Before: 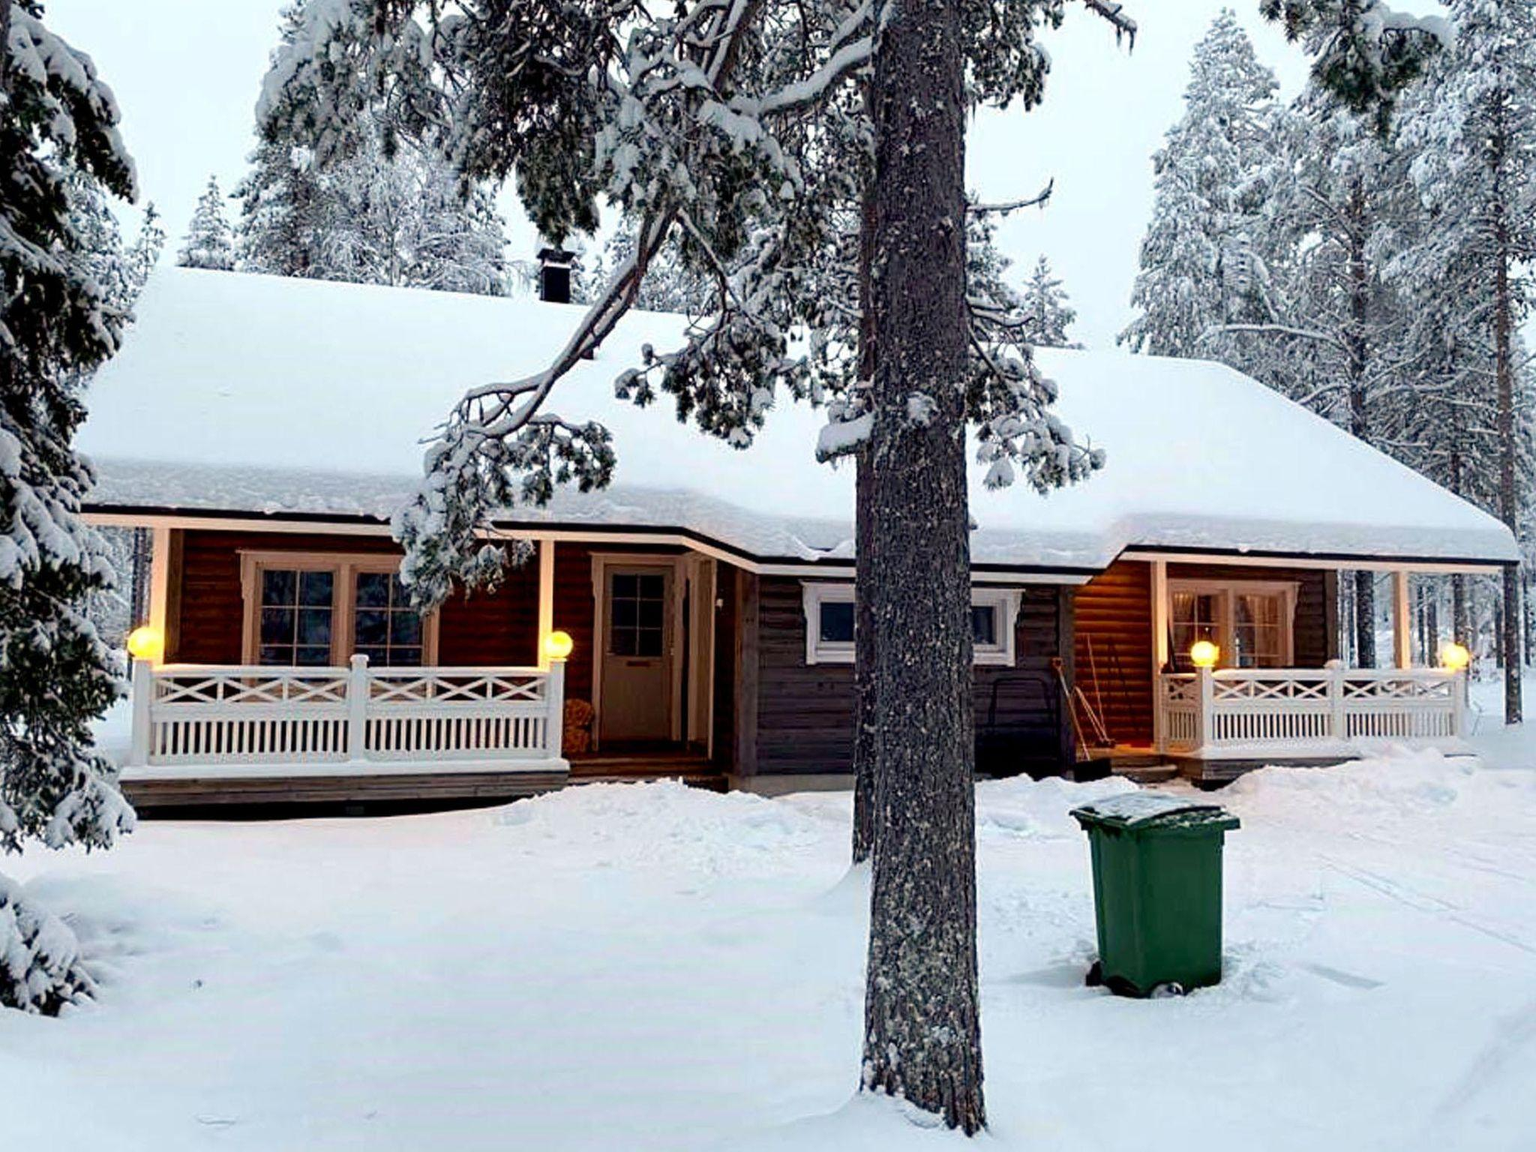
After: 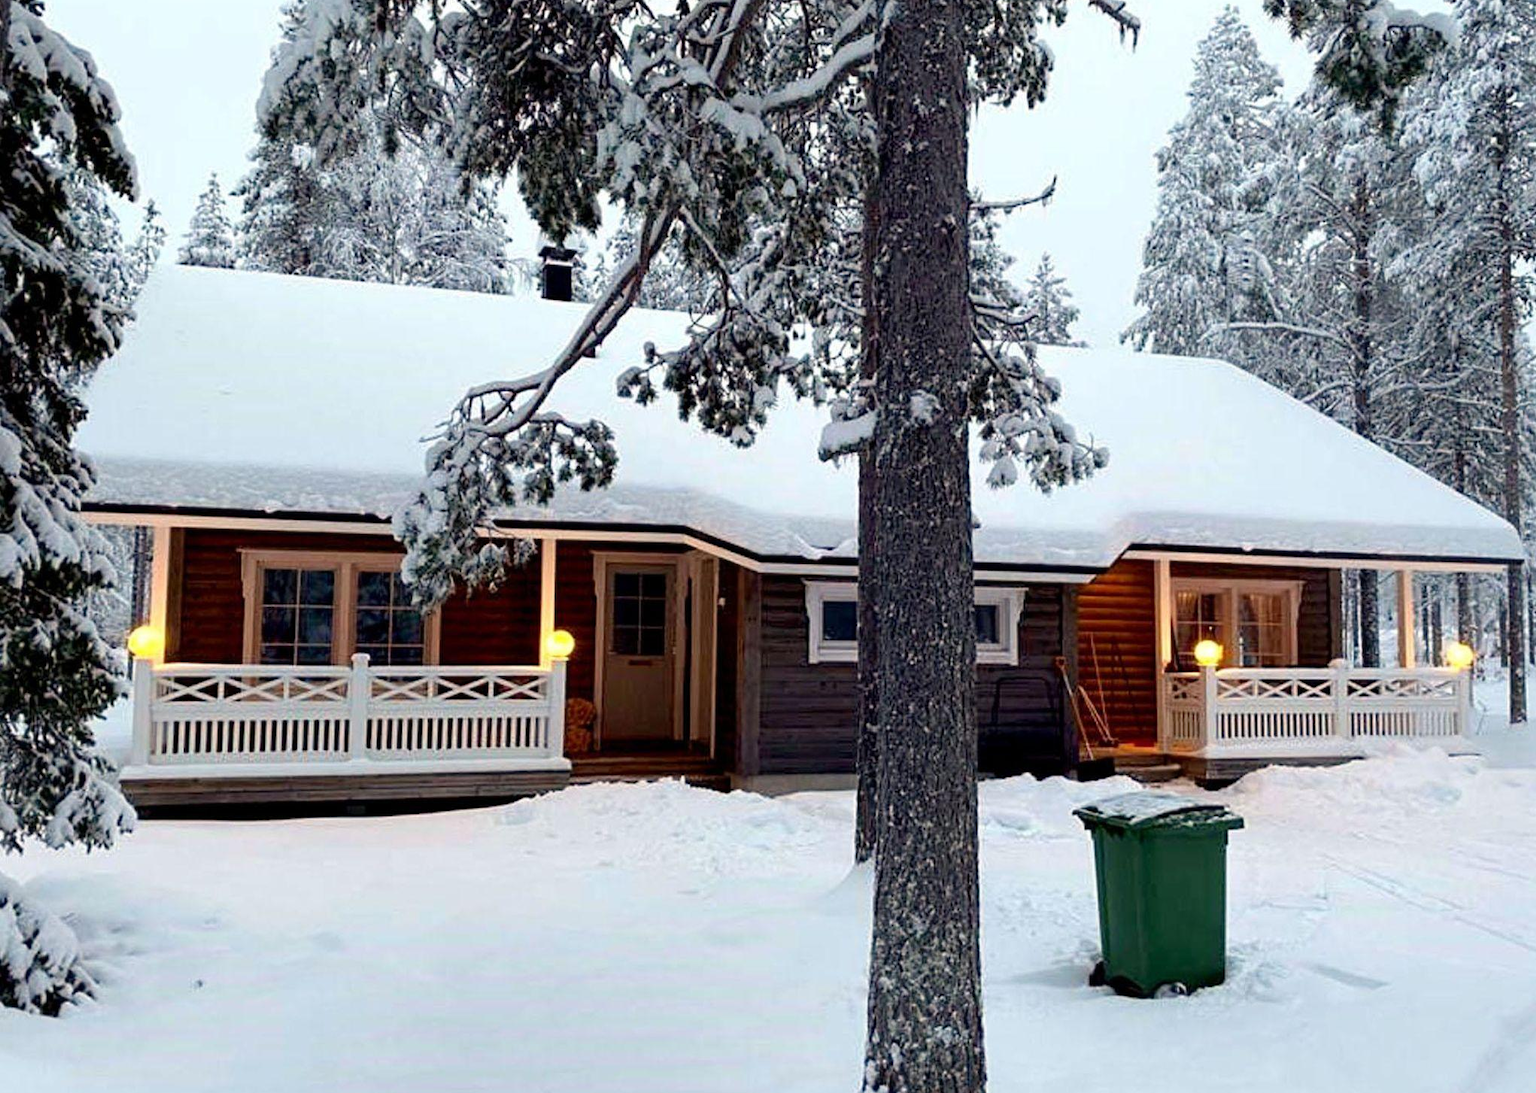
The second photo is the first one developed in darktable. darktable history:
crop: top 0.294%, right 0.263%, bottom 5.031%
